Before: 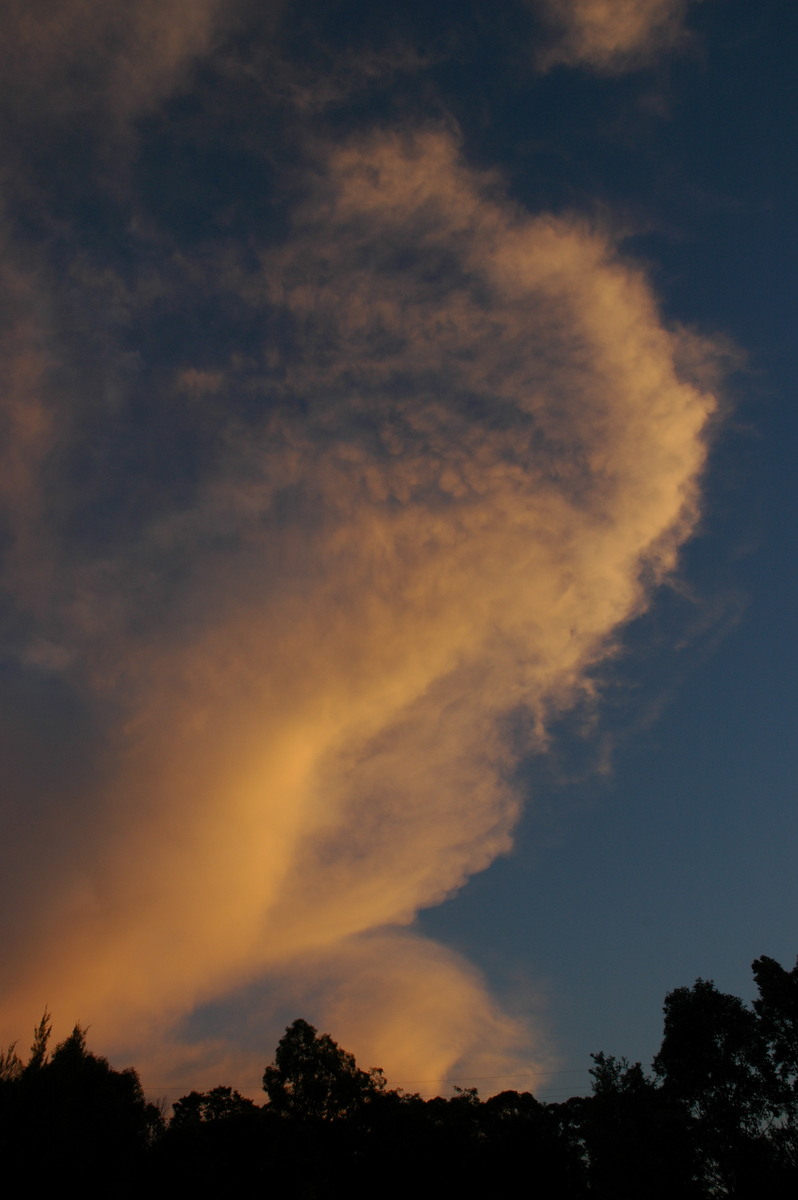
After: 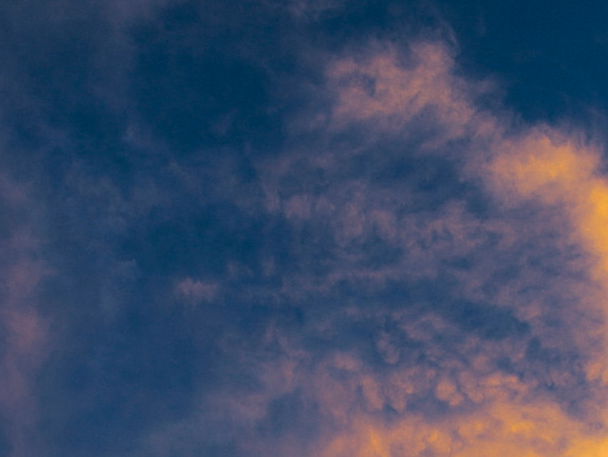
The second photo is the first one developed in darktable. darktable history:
sharpen: on, module defaults
split-toning: shadows › hue 226.8°, shadows › saturation 0.84
color balance rgb: perceptual saturation grading › global saturation 30%, global vibrance 20%
white balance: red 1, blue 1
color calibration: illuminant same as pipeline (D50), adaptation none (bypass)
exposure: black level correction 0, exposure 0.9 EV, compensate highlight preservation false
crop: left 0.579%, top 7.627%, right 23.167%, bottom 54.275%
color correction: highlights a* -0.137, highlights b* -5.91, shadows a* -0.137, shadows b* -0.137
